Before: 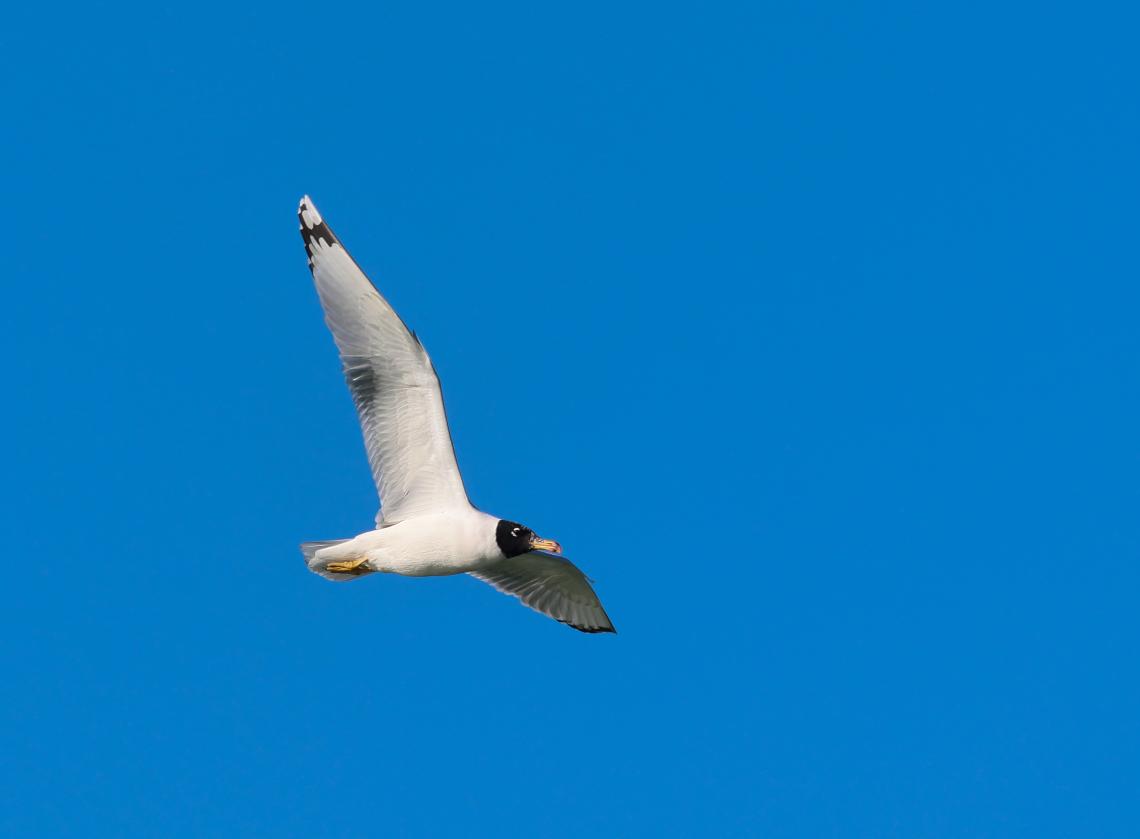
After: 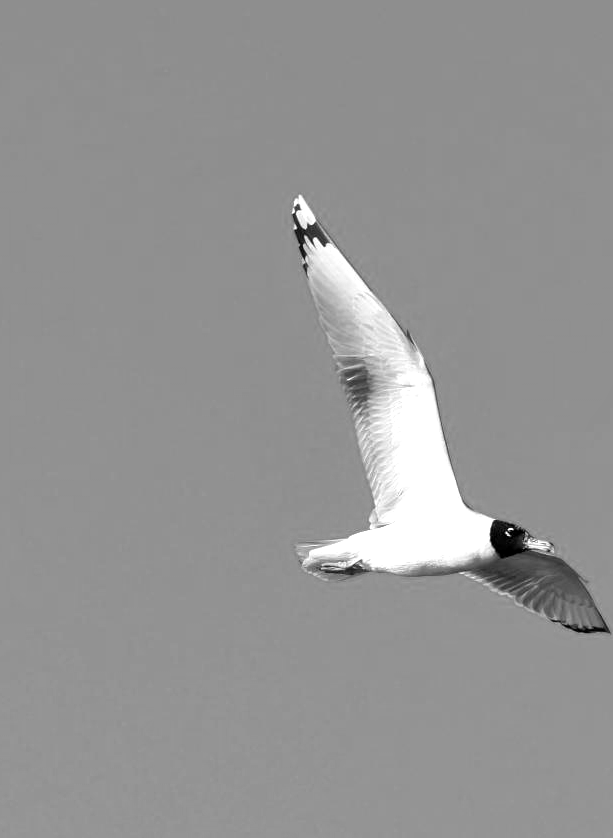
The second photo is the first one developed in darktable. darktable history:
exposure: black level correction 0.004, exposure 0.014 EV, compensate highlight preservation false
monochrome: on, module defaults
levels: levels [0, 0.394, 0.787]
crop: left 0.587%, right 45.588%, bottom 0.086%
